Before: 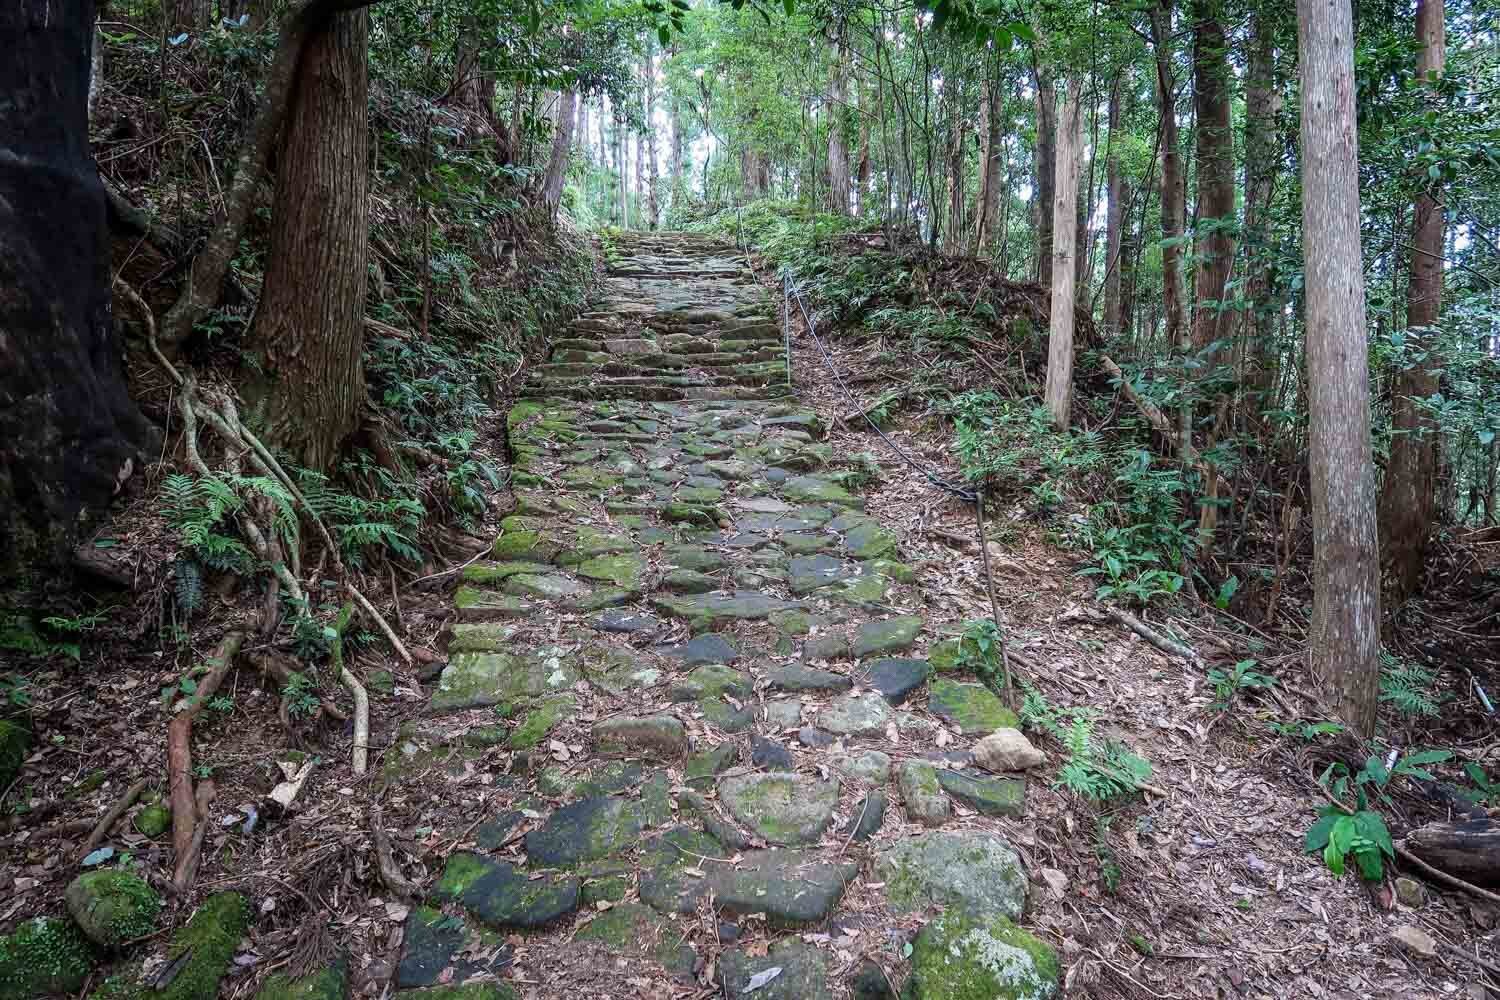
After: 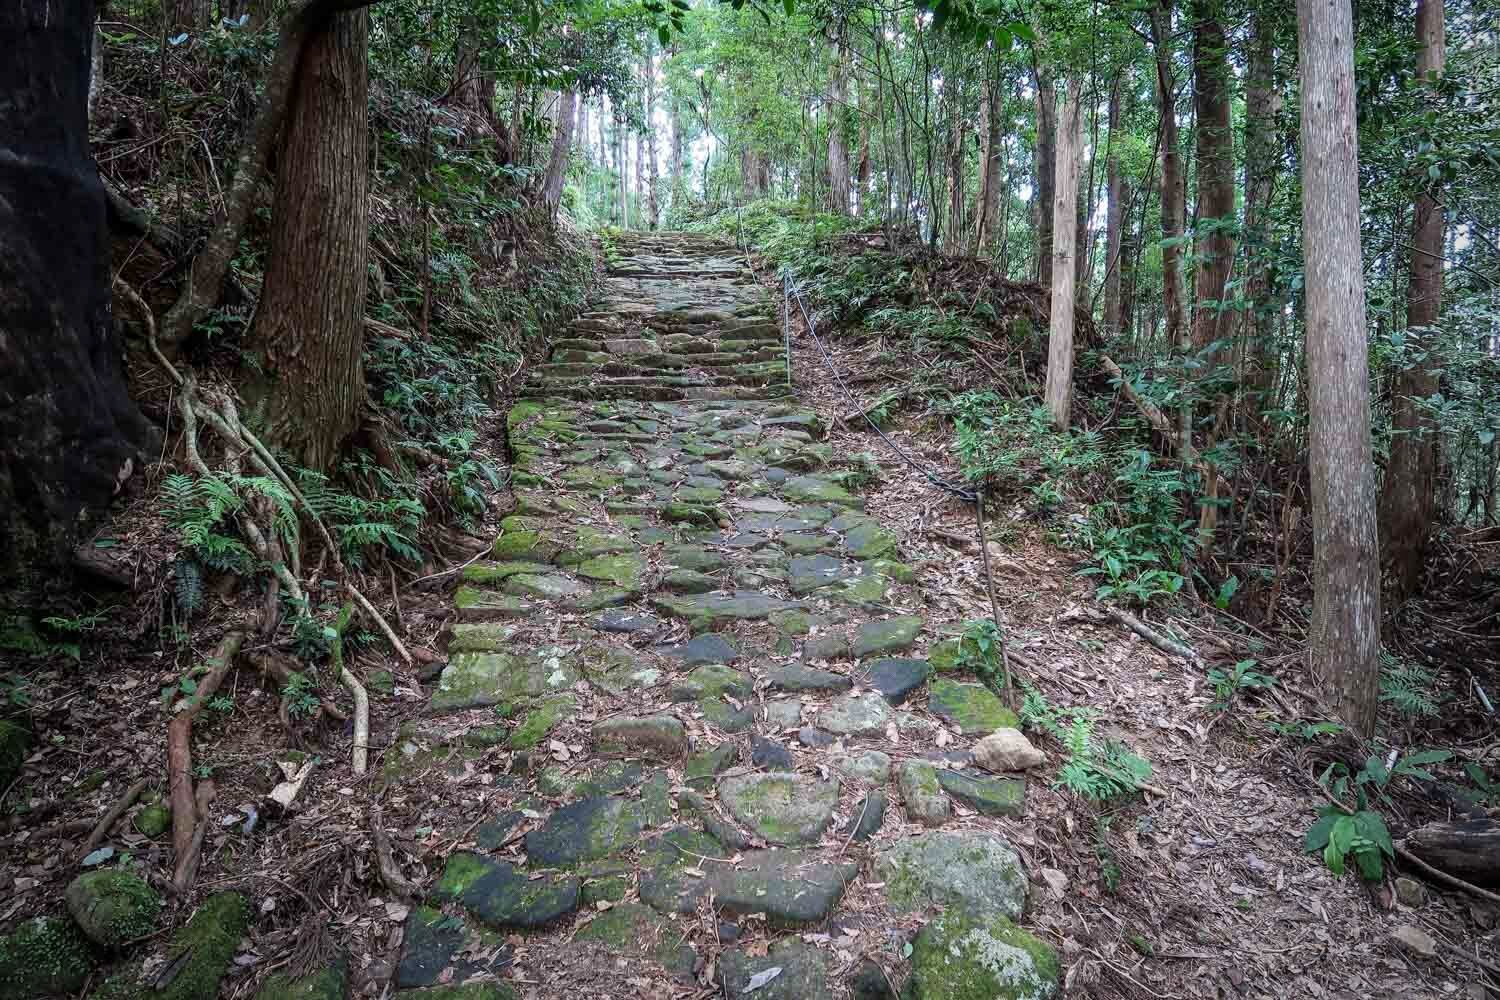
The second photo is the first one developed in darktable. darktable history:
vignetting: fall-off start 74.46%, fall-off radius 66.23%, center (-0.057, -0.352), unbound false
